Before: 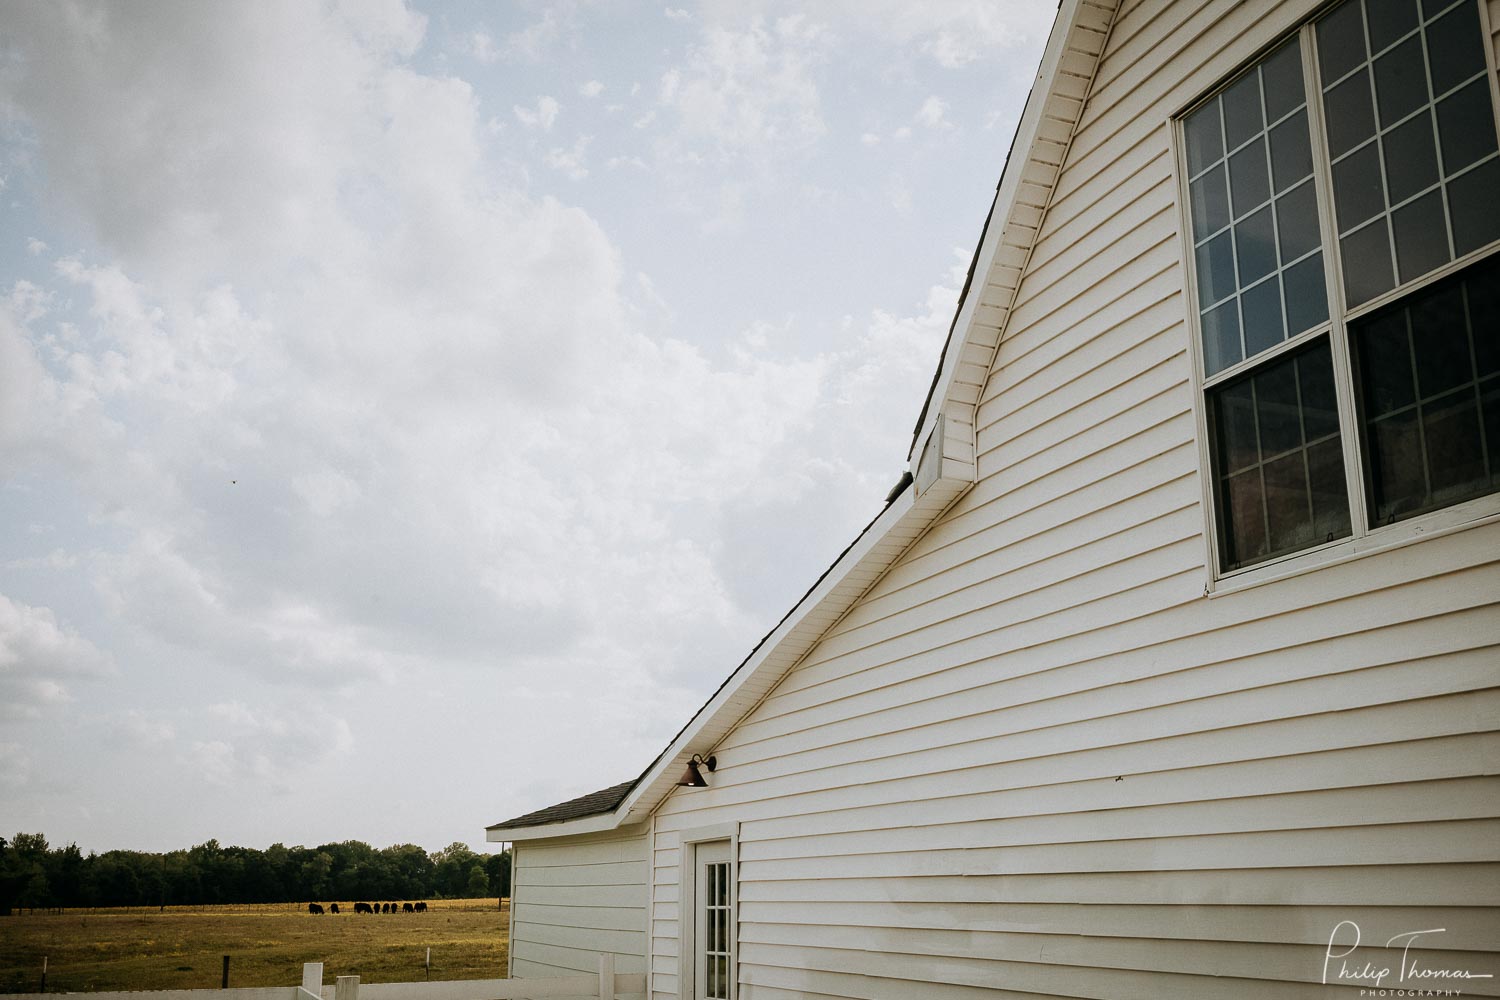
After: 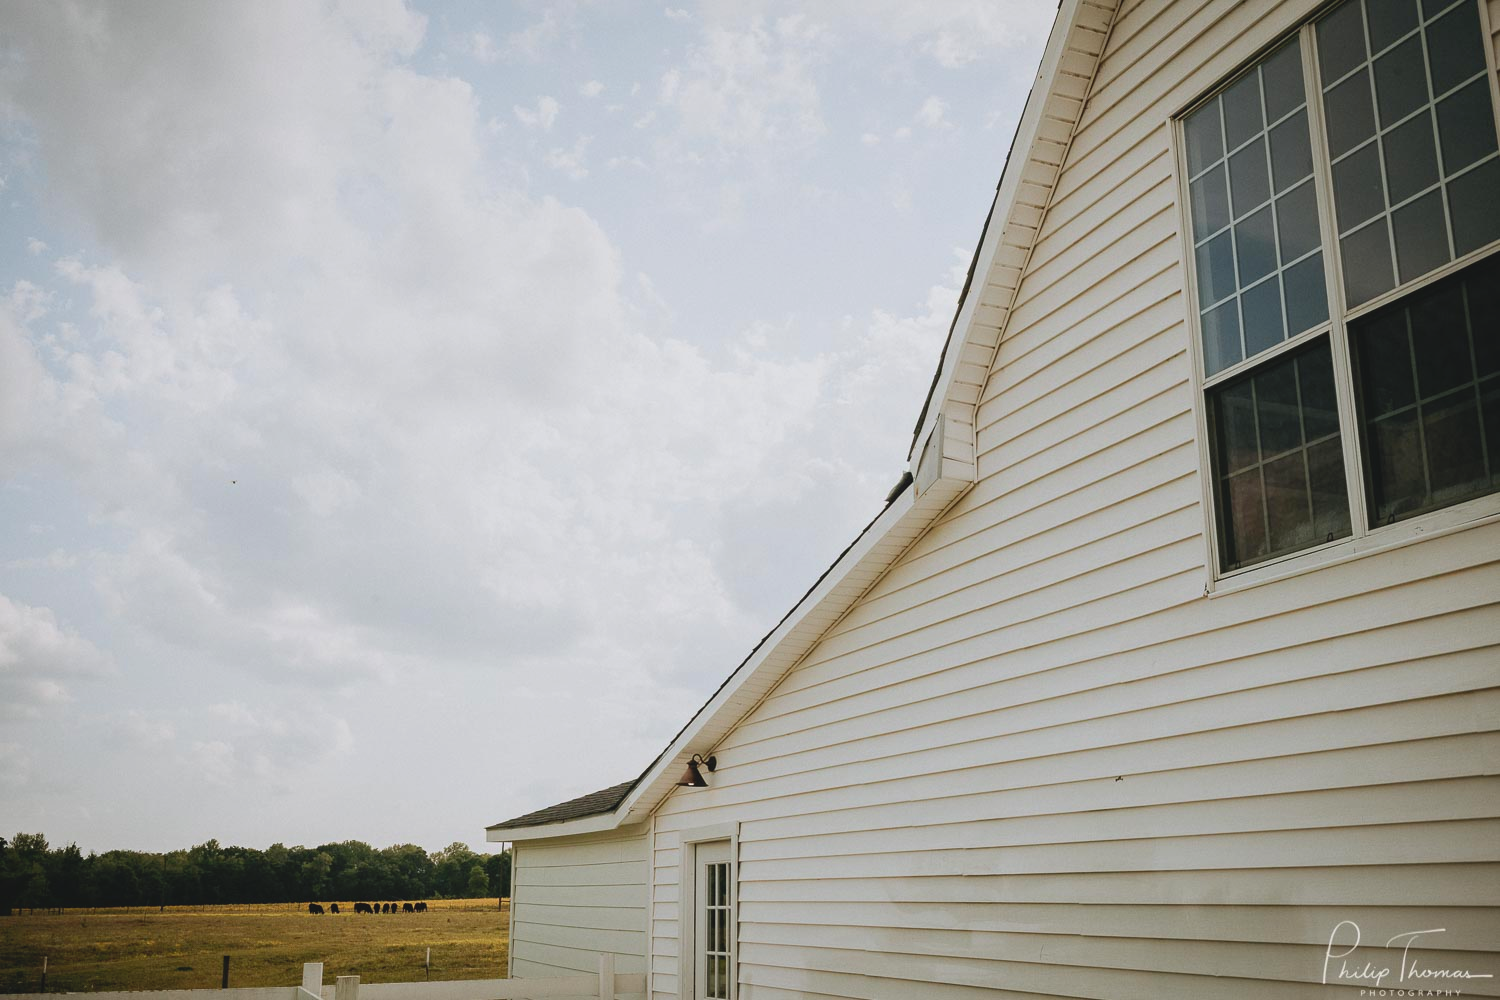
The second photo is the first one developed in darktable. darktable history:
contrast brightness saturation: contrast -0.105, brightness 0.053, saturation 0.08
